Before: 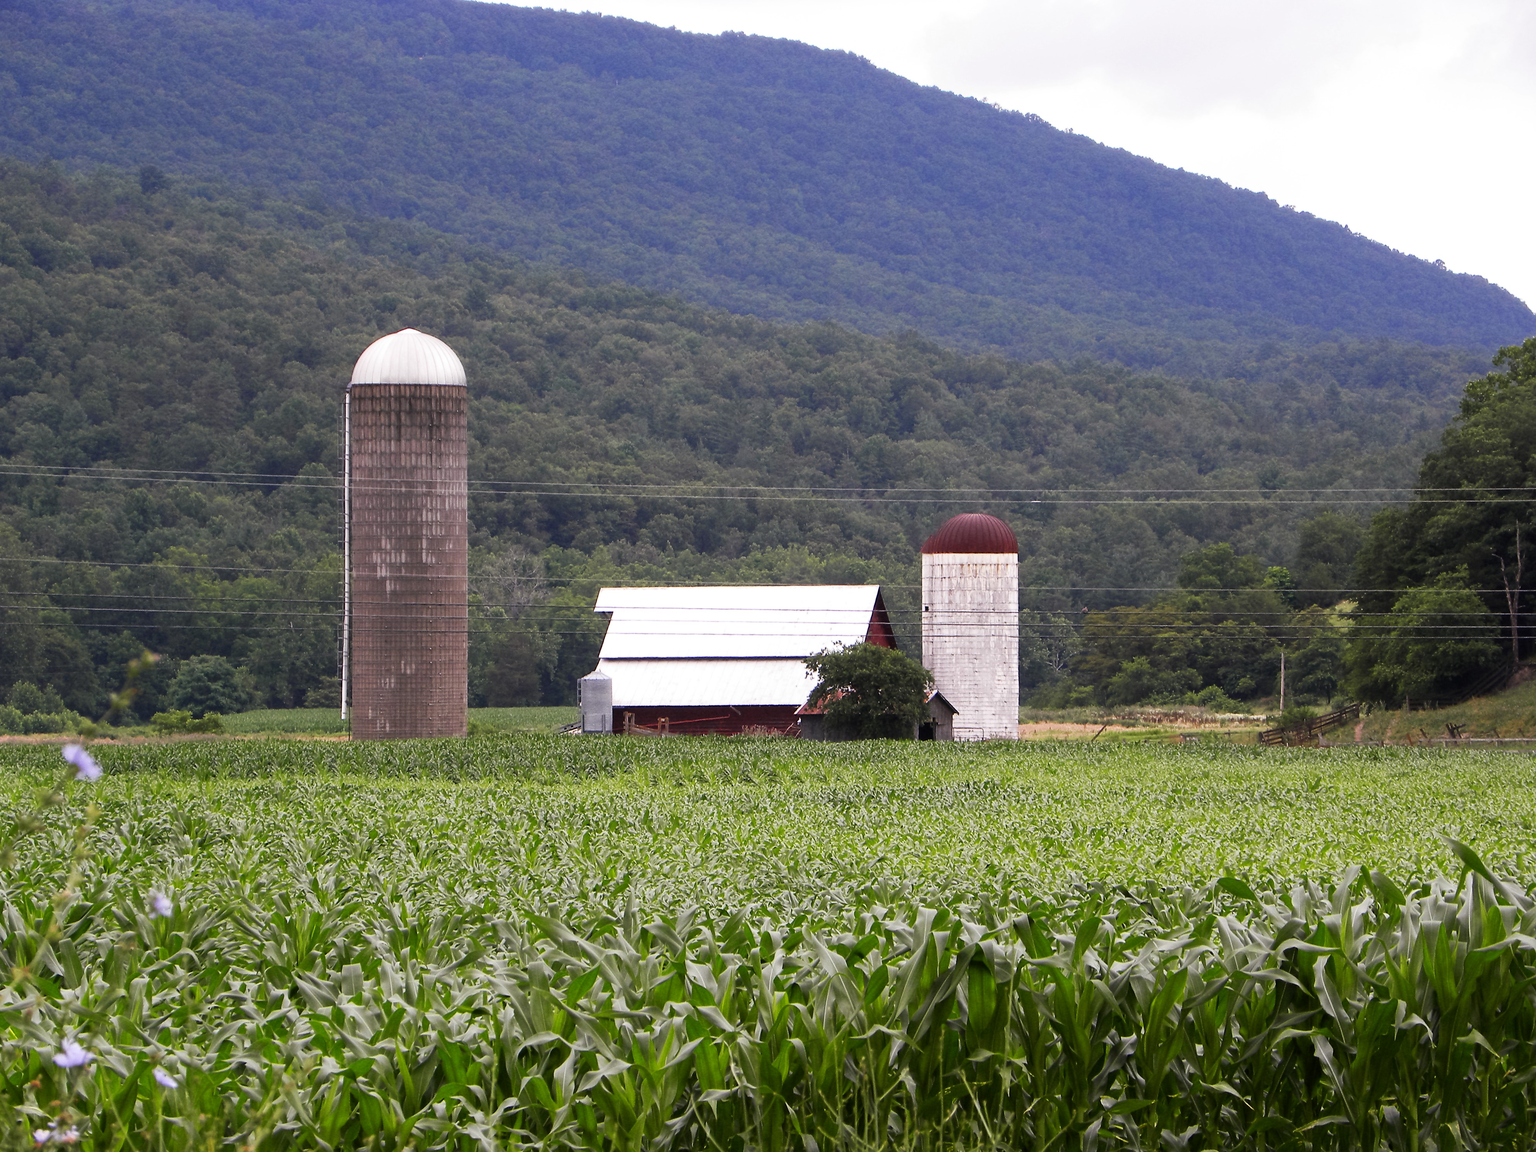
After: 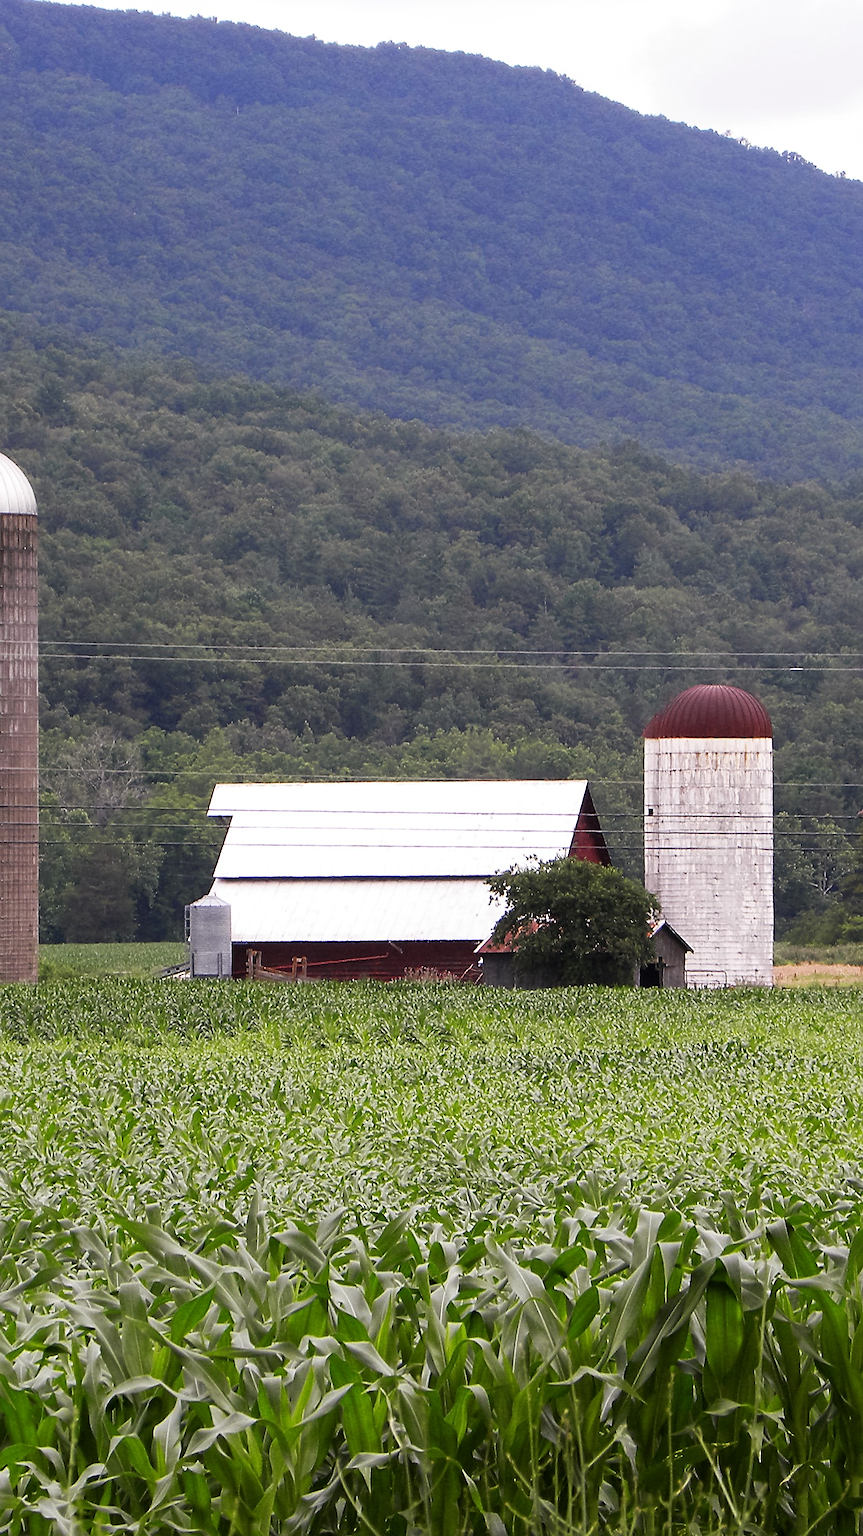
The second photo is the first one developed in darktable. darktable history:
sharpen: on, module defaults
crop: left 28.583%, right 29.231%
